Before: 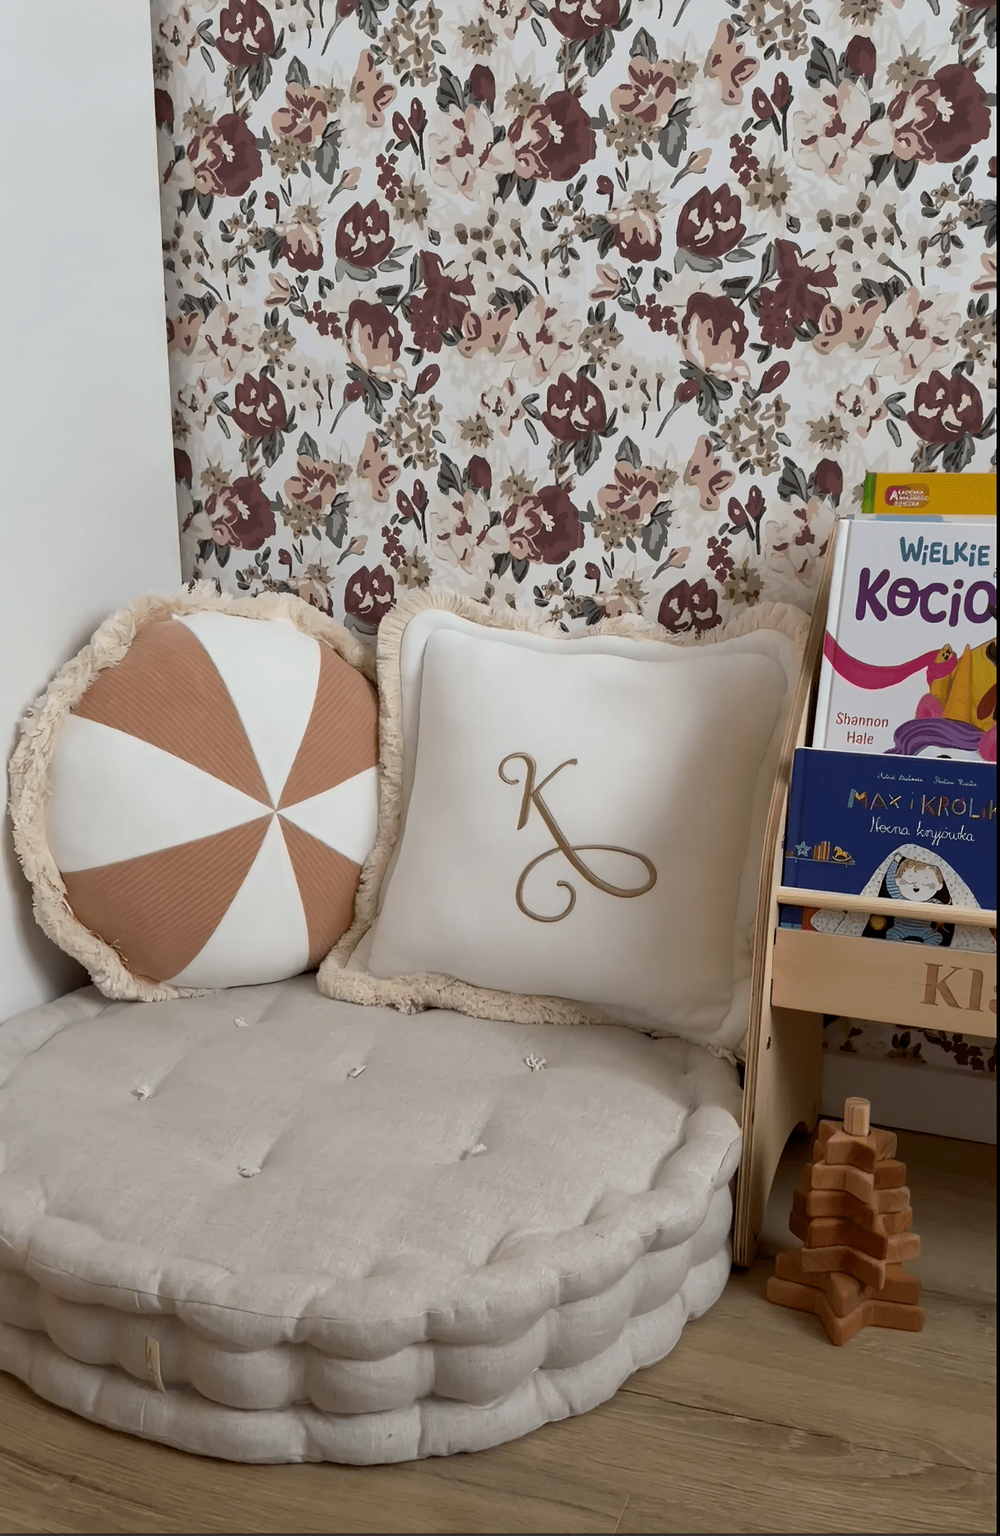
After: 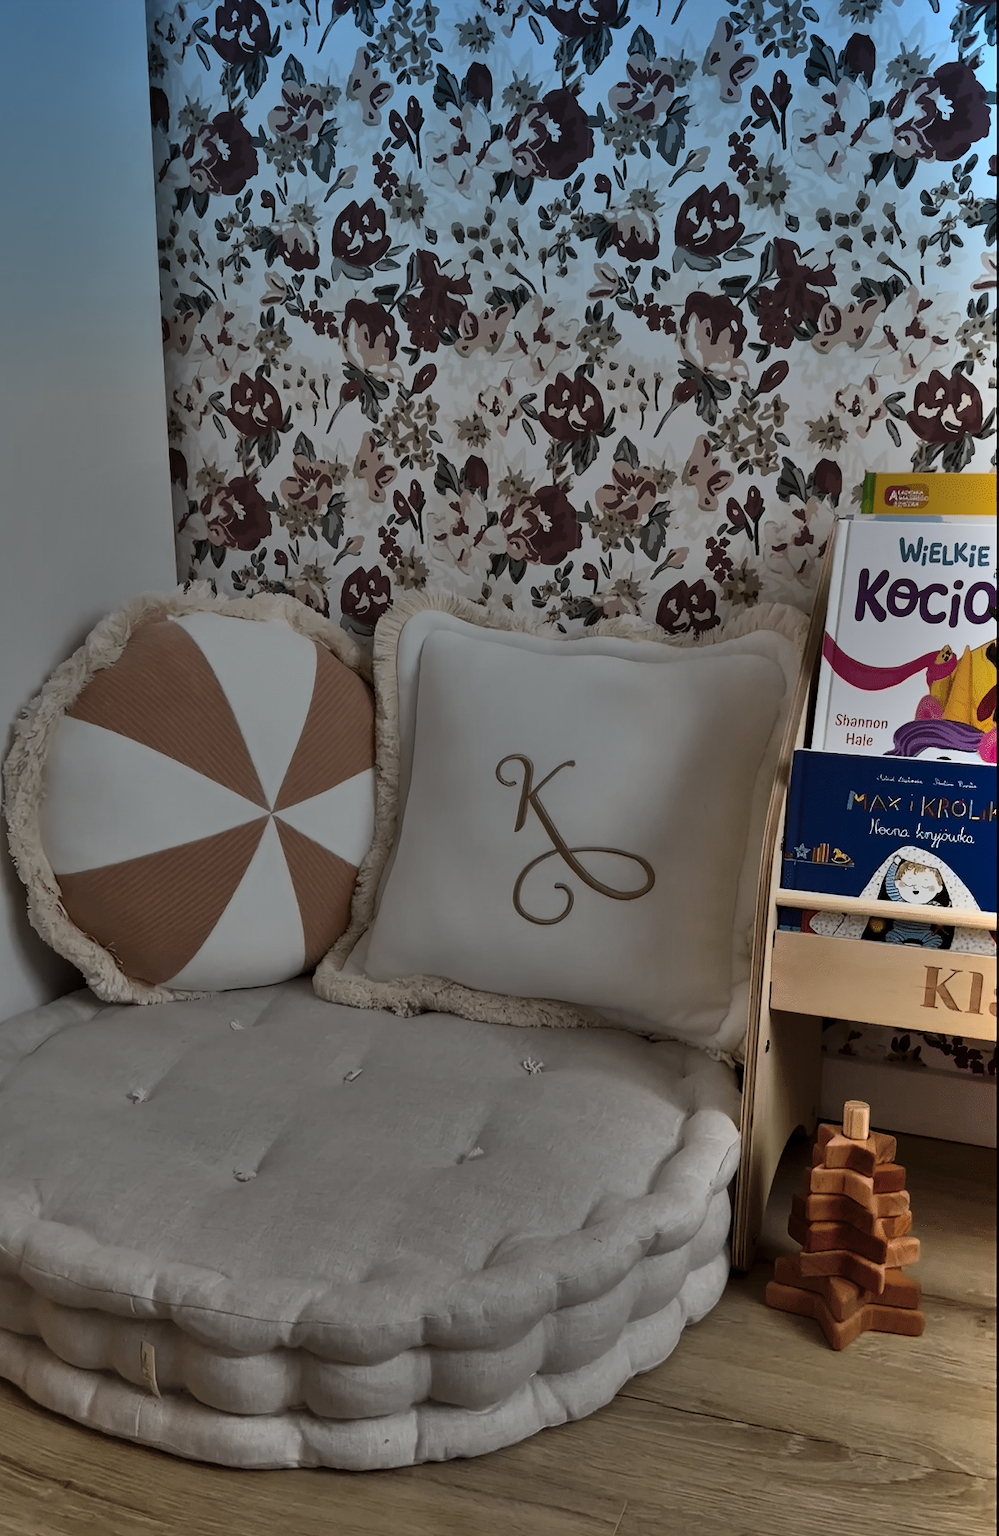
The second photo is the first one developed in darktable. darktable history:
tone equalizer: -8 EV -0.417 EV, -7 EV -0.389 EV, -6 EV -0.333 EV, -5 EV -0.222 EV, -3 EV 0.222 EV, -2 EV 0.333 EV, -1 EV 0.389 EV, +0 EV 0.417 EV, edges refinement/feathering 500, mask exposure compensation -1.57 EV, preserve details no
graduated density: density 2.02 EV, hardness 44%, rotation 0.374°, offset 8.21, hue 208.8°, saturation 97%
crop and rotate: left 0.614%, top 0.179%, bottom 0.309%
exposure: exposure -2.002 EV, compensate highlight preservation false
white balance: red 0.982, blue 1.018
shadows and highlights: shadows 75, highlights -60.85, soften with gaussian
